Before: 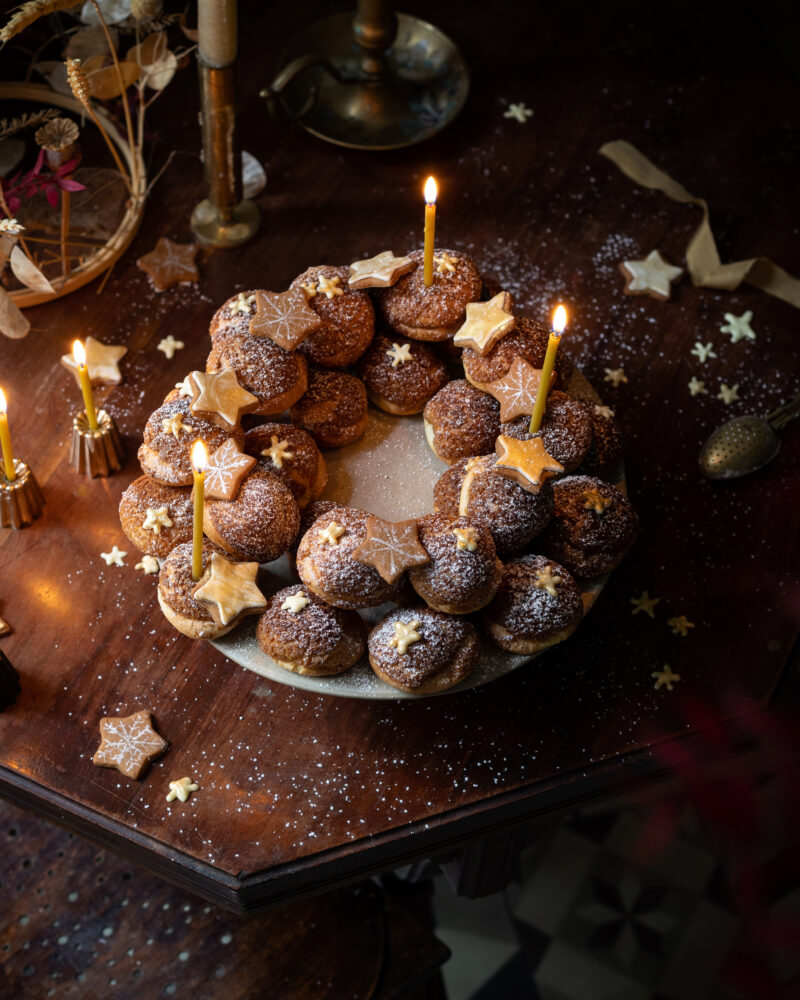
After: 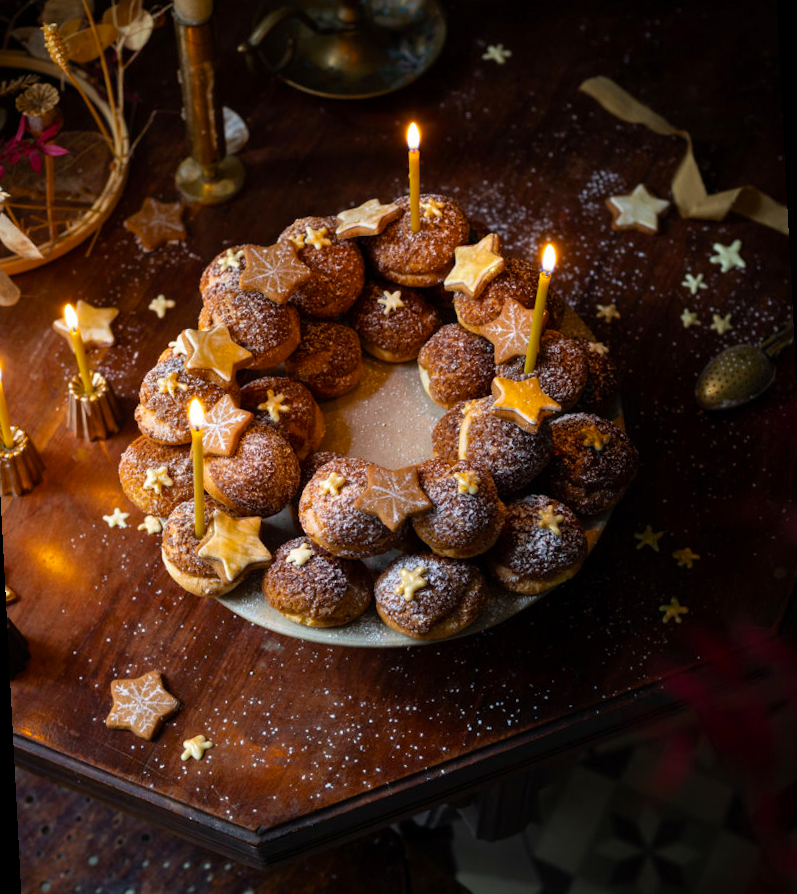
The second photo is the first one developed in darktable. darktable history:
rotate and perspective: rotation -3°, crop left 0.031, crop right 0.968, crop top 0.07, crop bottom 0.93
color balance rgb: perceptual saturation grading › global saturation 20%, global vibrance 20%
